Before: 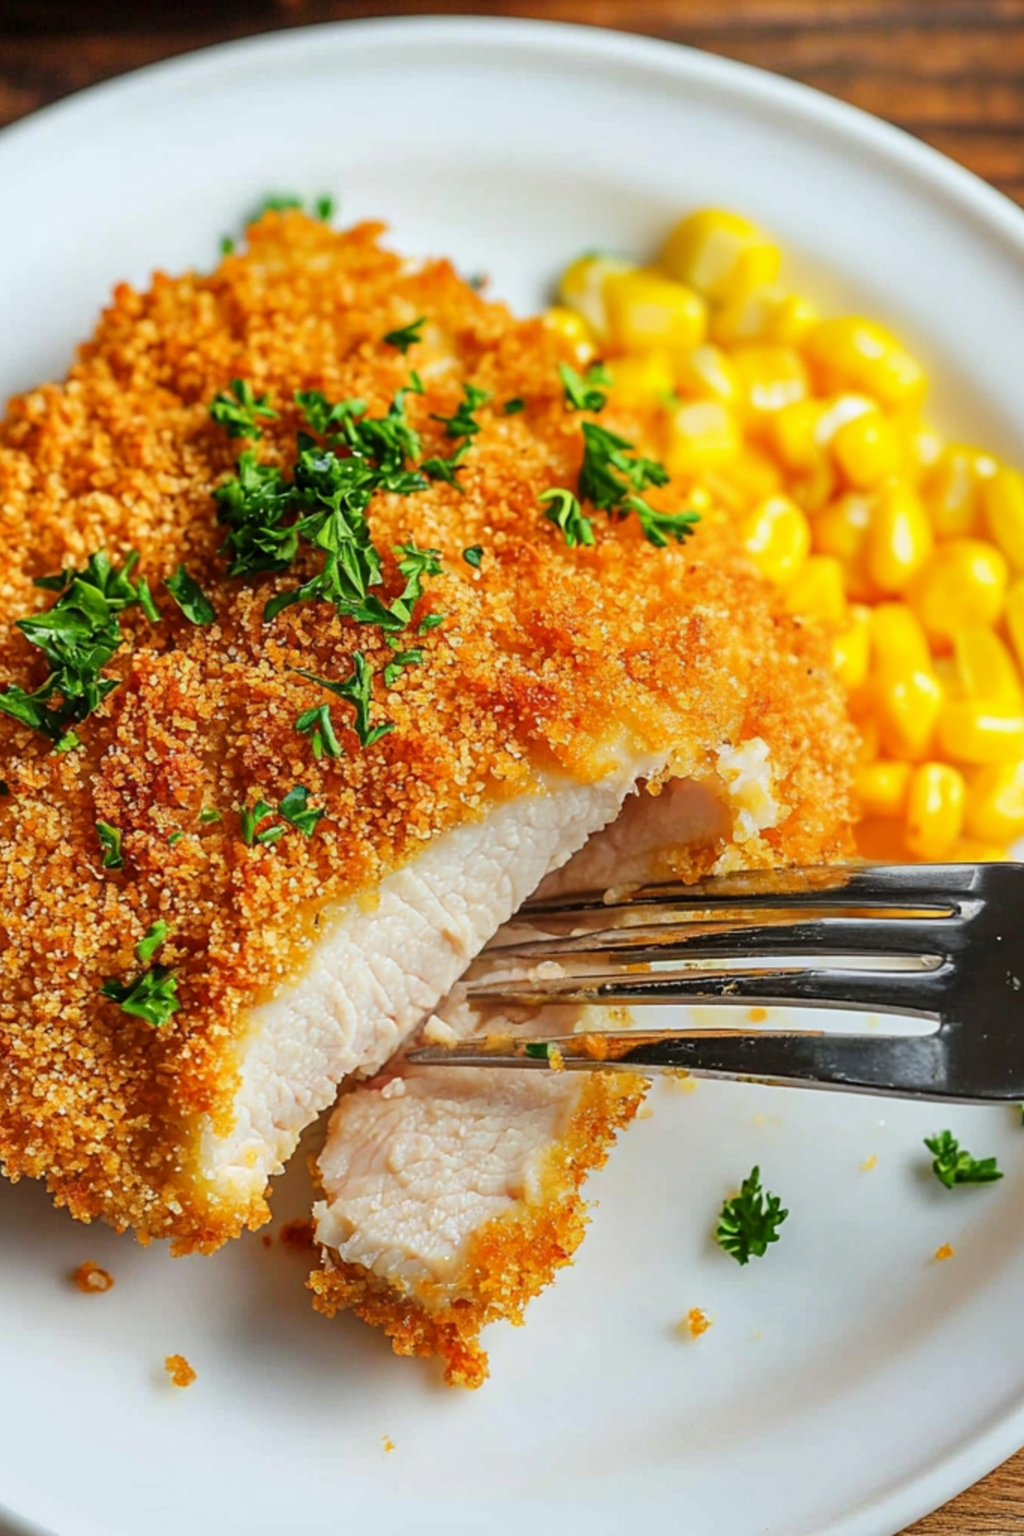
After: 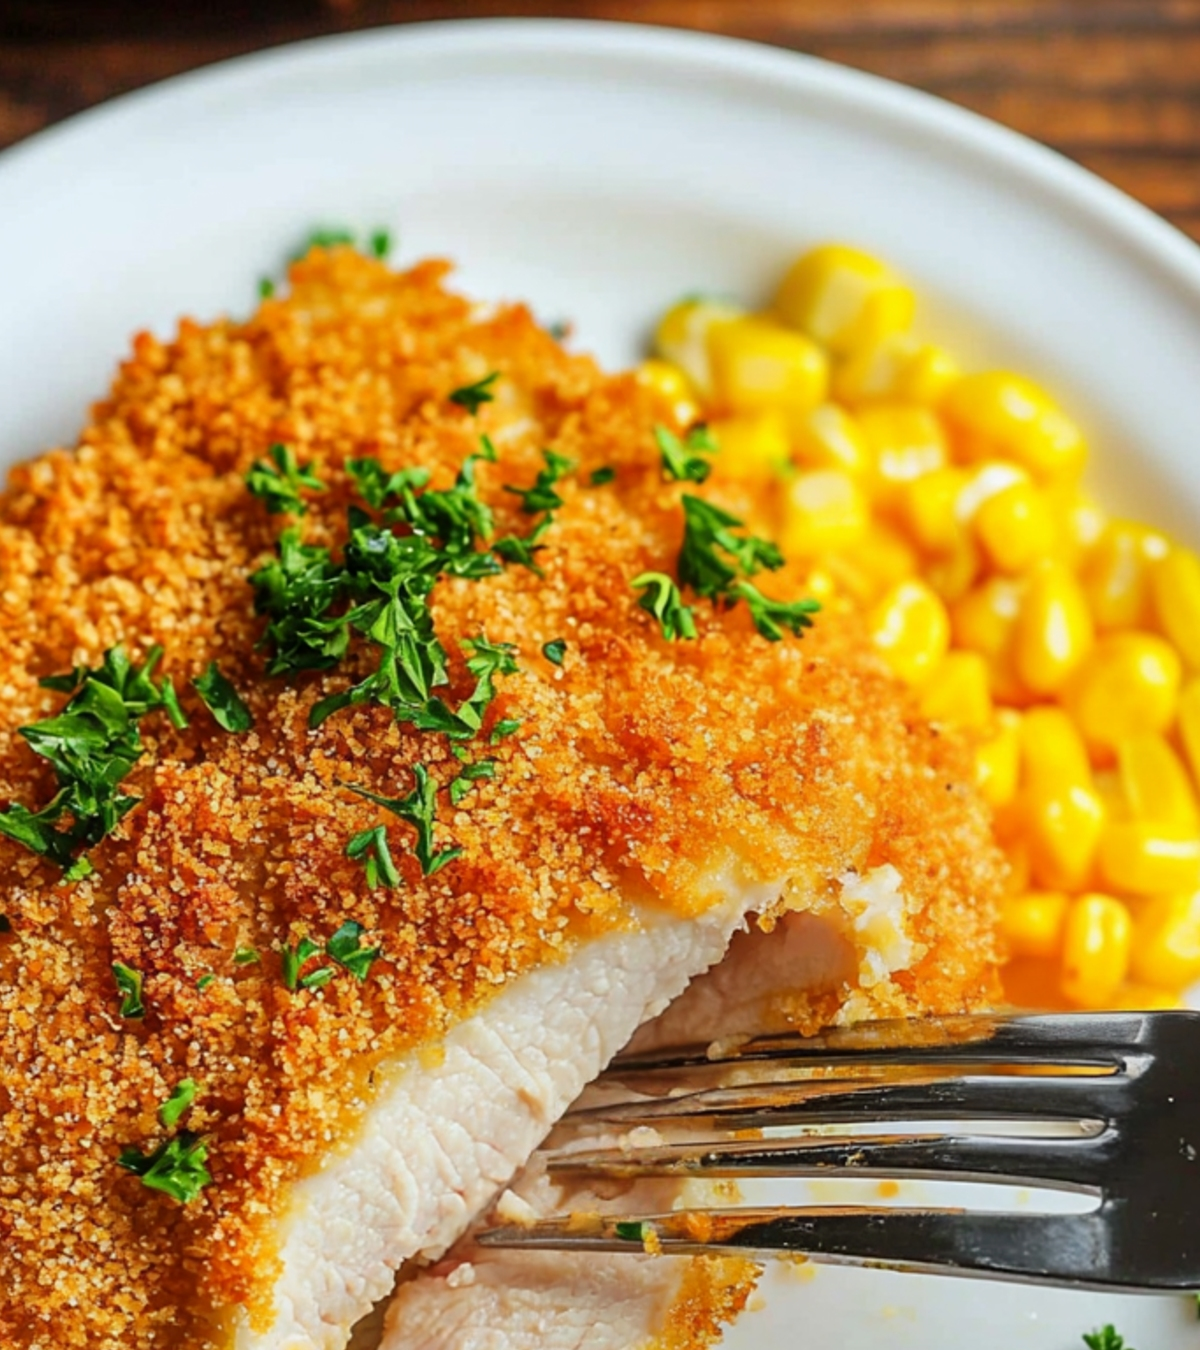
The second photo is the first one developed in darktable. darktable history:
crop: bottom 24.982%
